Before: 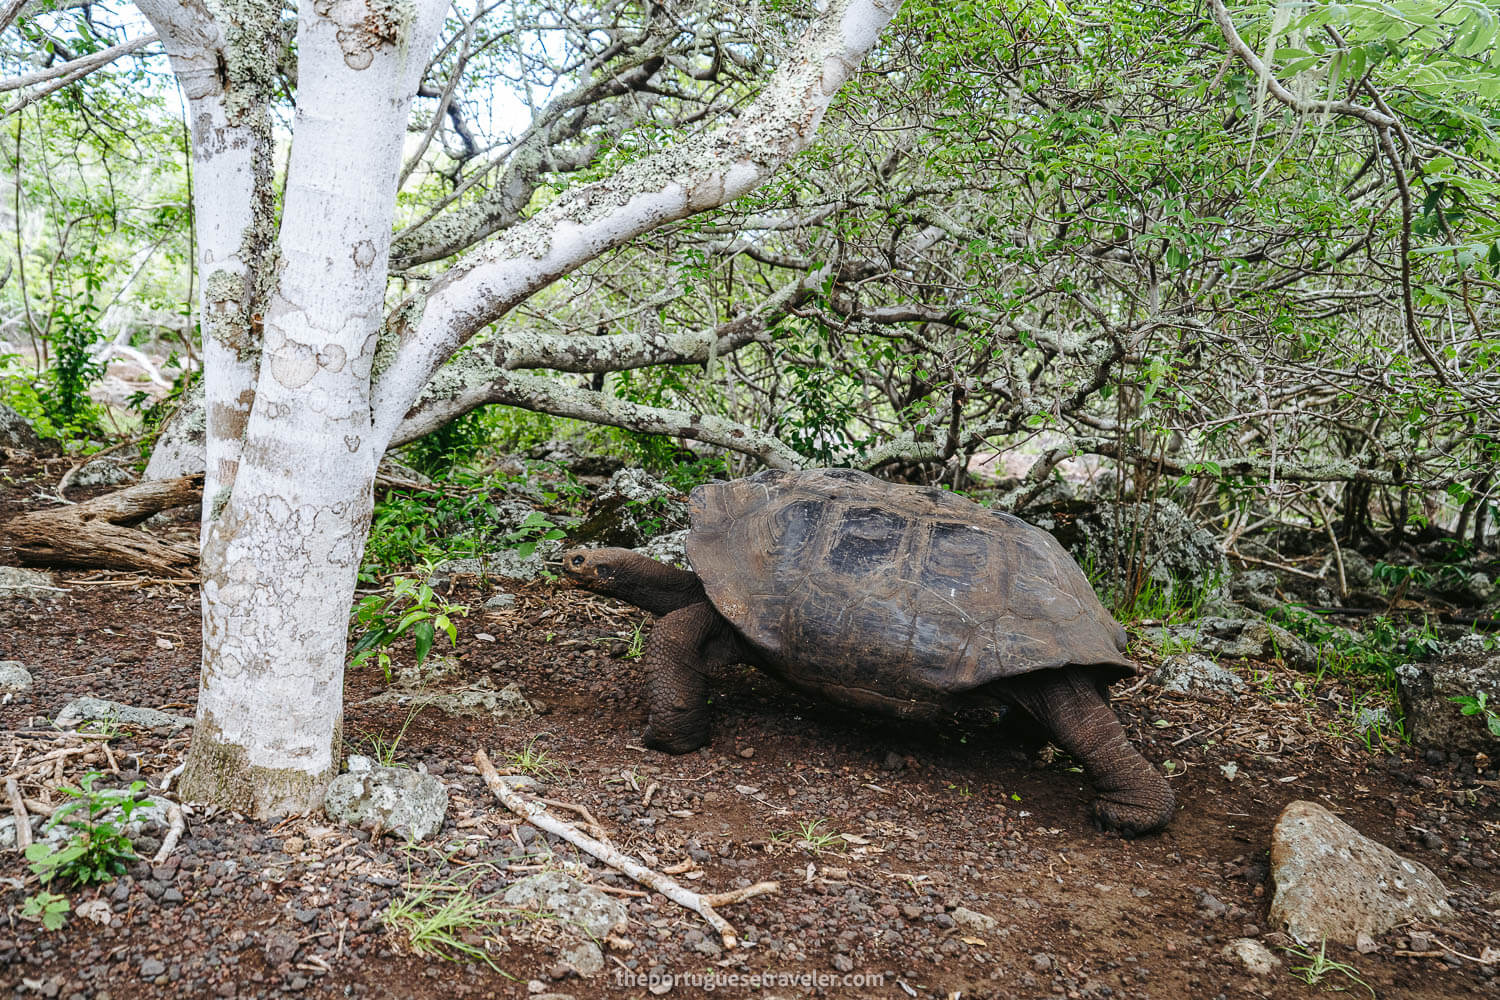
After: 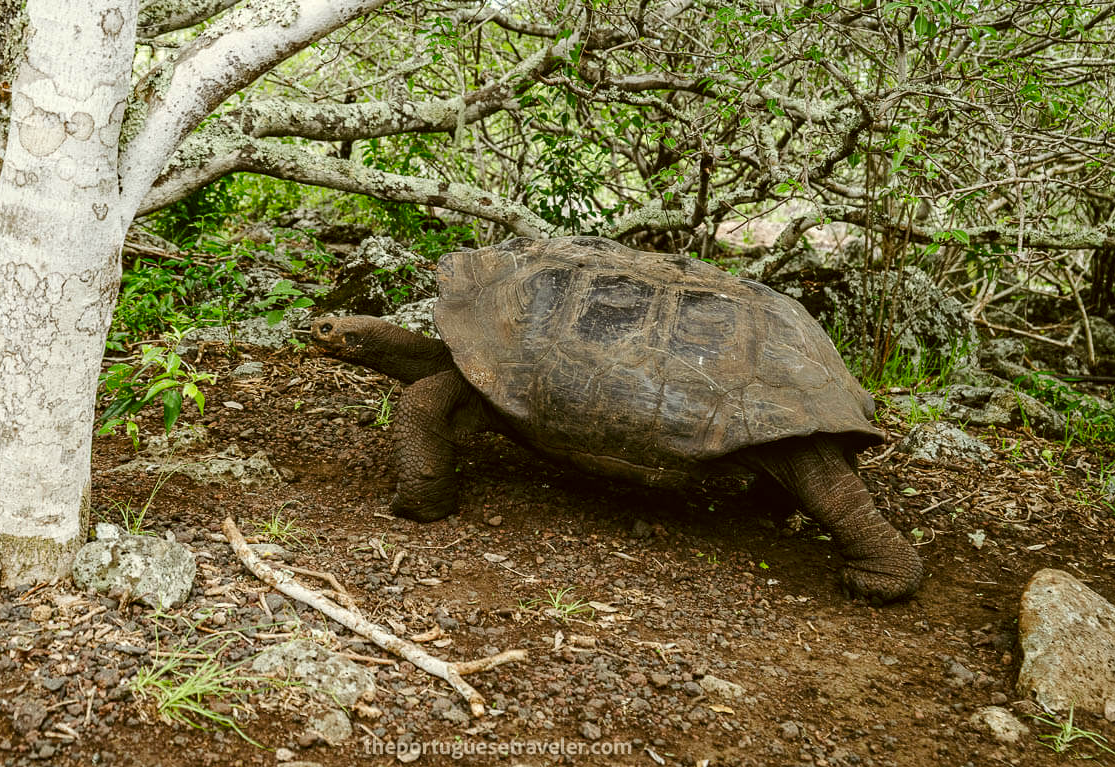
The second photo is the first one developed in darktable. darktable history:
color correction: highlights a* -1.62, highlights b* 10.44, shadows a* 0.254, shadows b* 18.92
crop: left 16.846%, top 23.232%, right 8.761%
local contrast: highlights 101%, shadows 102%, detail 120%, midtone range 0.2
